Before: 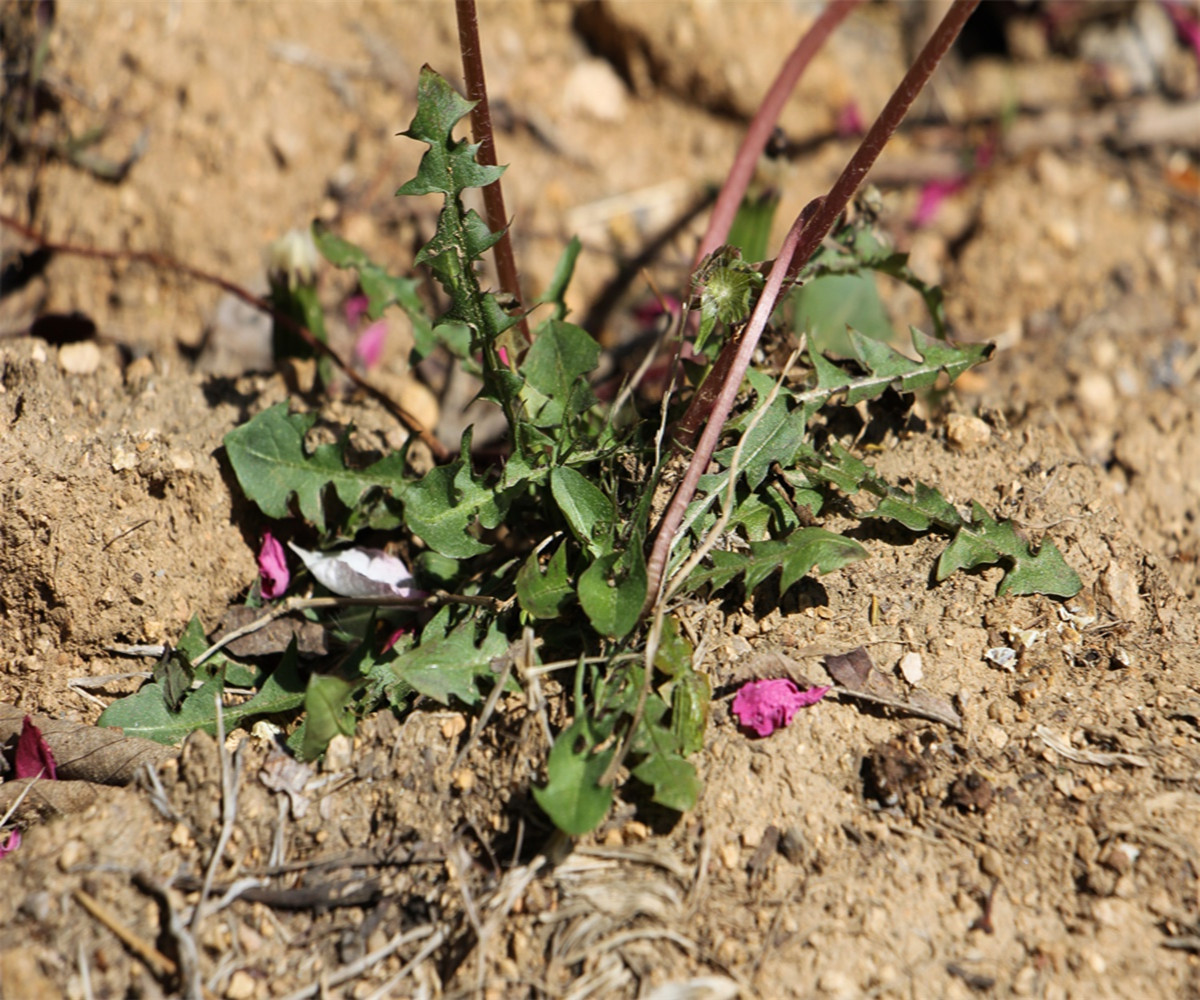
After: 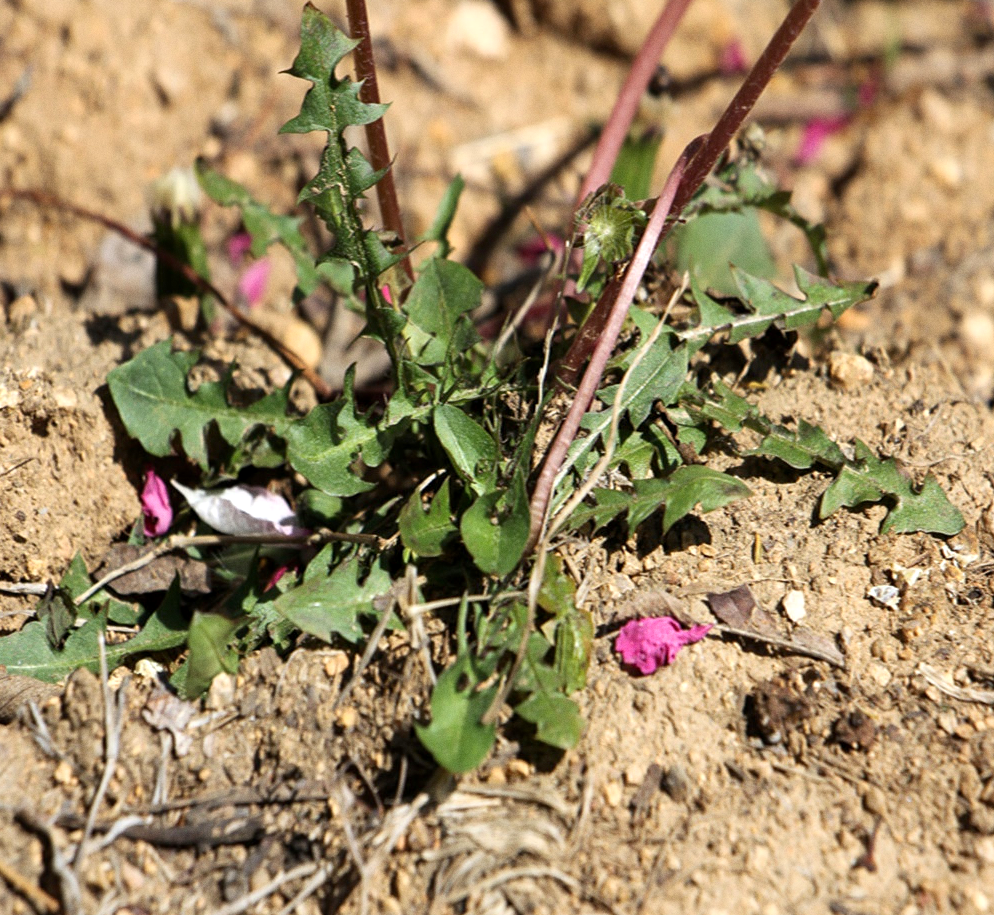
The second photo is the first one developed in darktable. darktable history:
crop: left 9.807%, top 6.259%, right 7.334%, bottom 2.177%
grain: coarseness 0.09 ISO, strength 16.61%
exposure: black level correction 0.001, exposure 0.3 EV, compensate highlight preservation false
